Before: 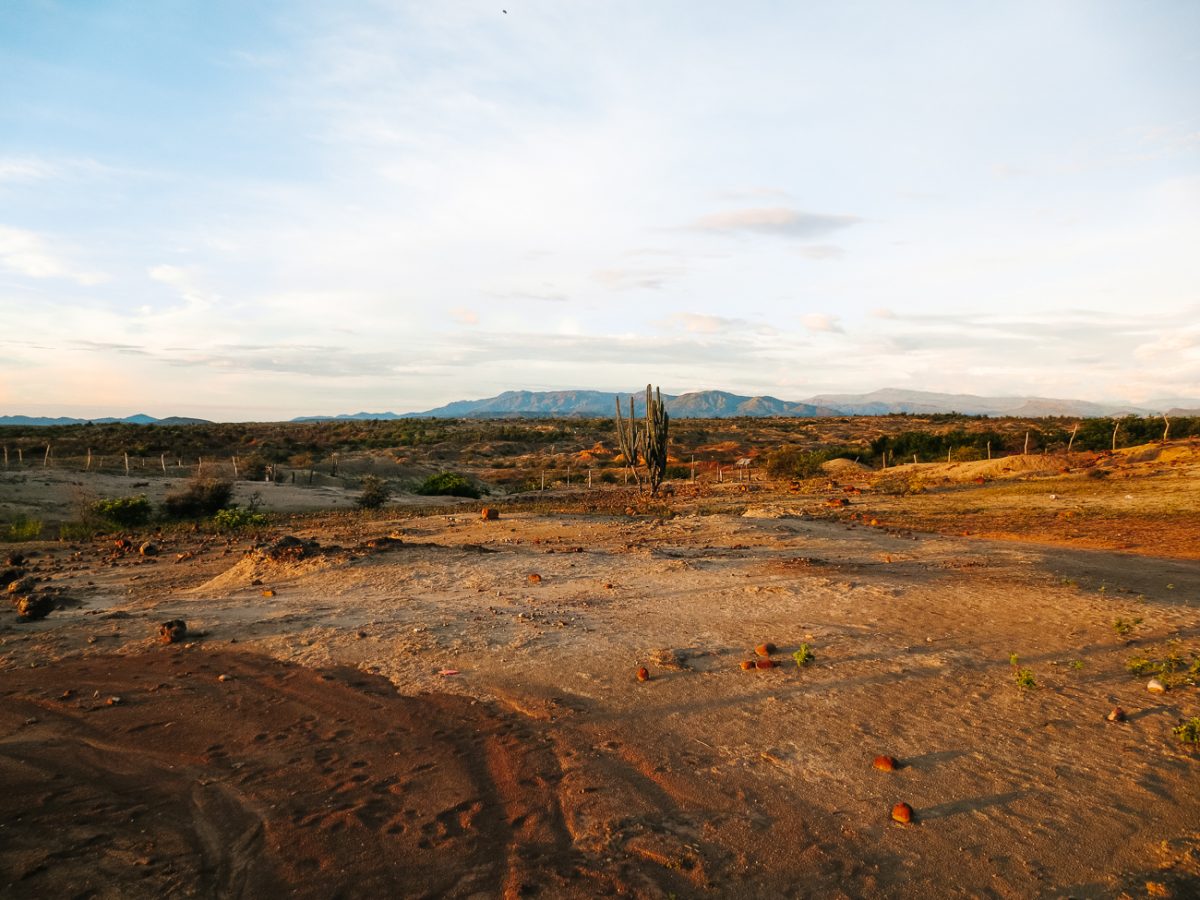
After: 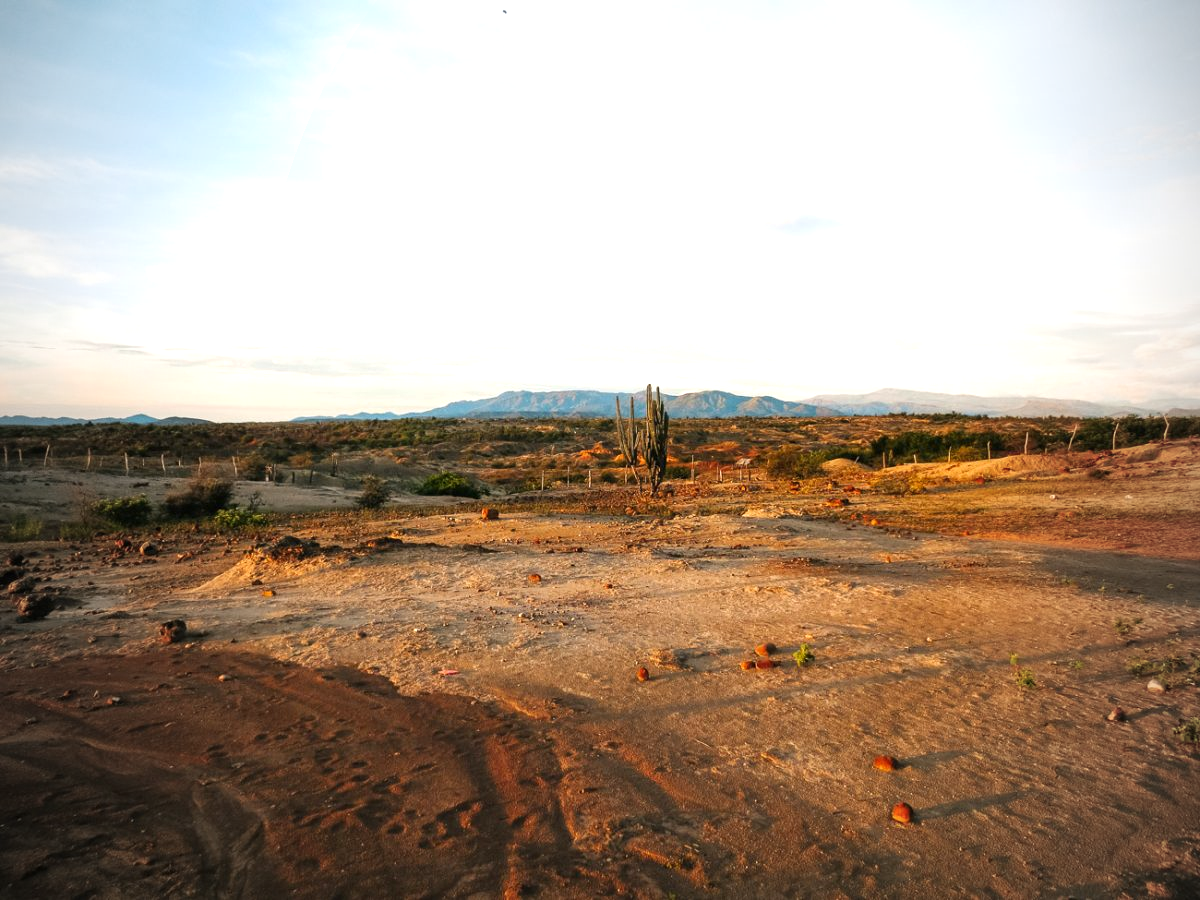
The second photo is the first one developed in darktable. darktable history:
exposure: exposure 0.493 EV, compensate highlight preservation false
vignetting: fall-off start 96.58%, fall-off radius 100.58%, width/height ratio 0.612, unbound false
